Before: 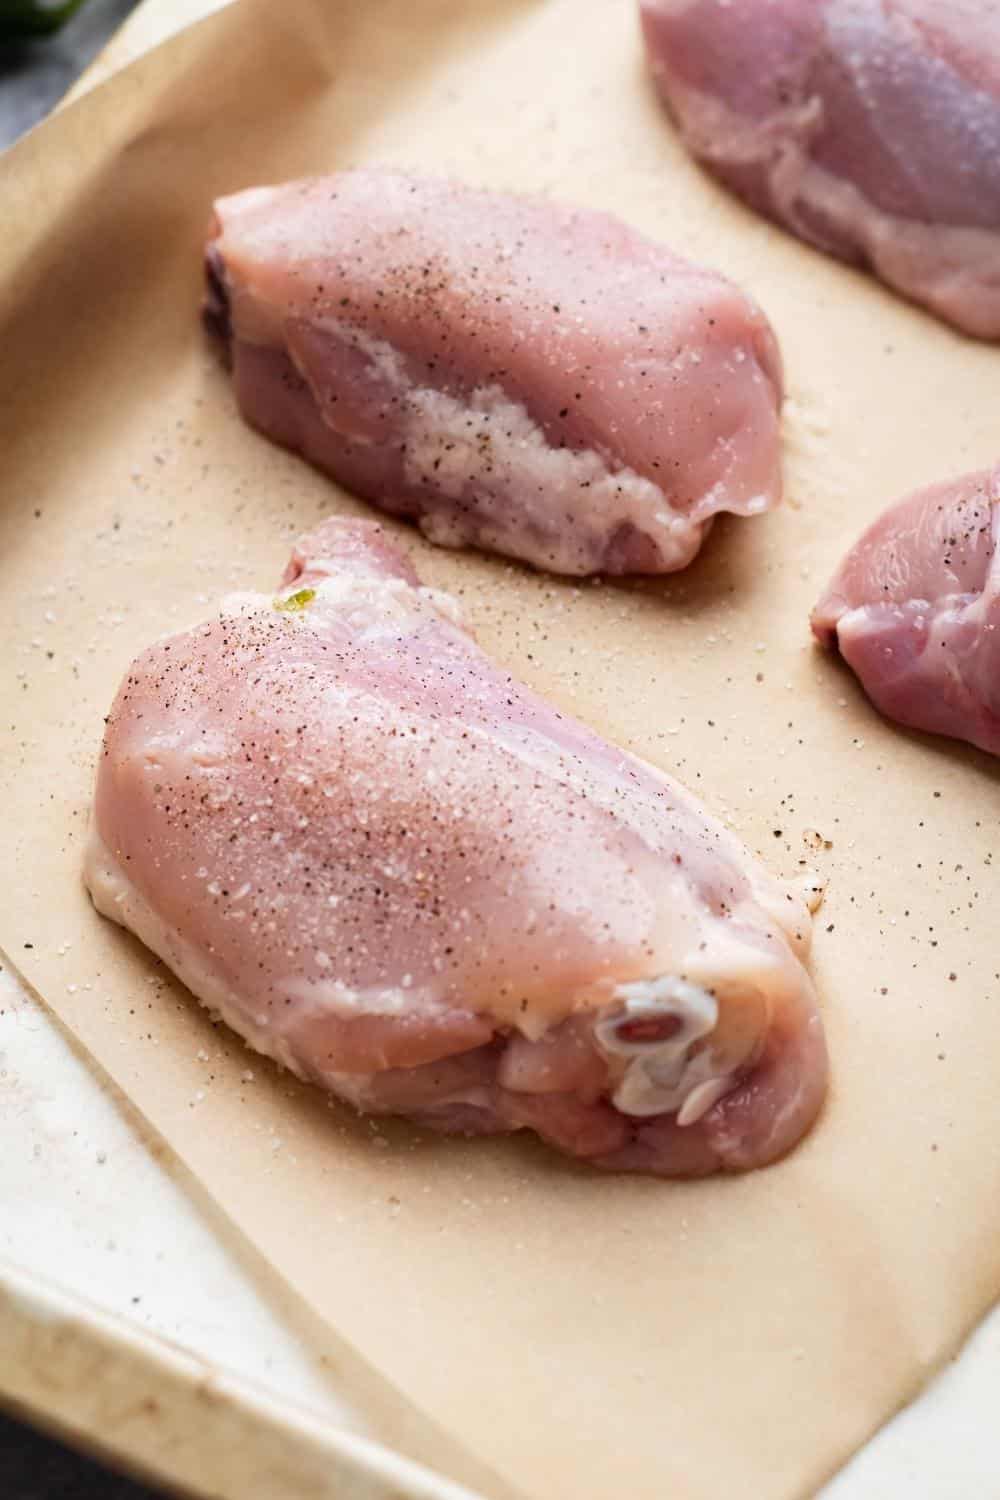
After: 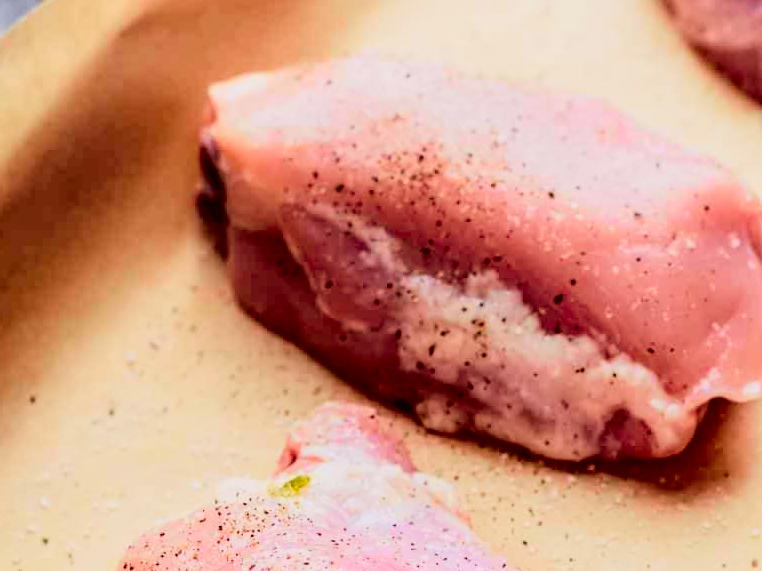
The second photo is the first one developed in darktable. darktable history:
crop: left 0.579%, top 7.627%, right 23.167%, bottom 54.275%
local contrast: on, module defaults
contrast brightness saturation: saturation 0.5
rotate and perspective: automatic cropping original format, crop left 0, crop top 0
tone curve: curves: ch0 [(0, 0.011) (0.053, 0.026) (0.174, 0.115) (0.398, 0.444) (0.673, 0.775) (0.829, 0.906) (0.991, 0.981)]; ch1 [(0, 0) (0.264, 0.22) (0.407, 0.373) (0.463, 0.457) (0.492, 0.501) (0.512, 0.513) (0.54, 0.543) (0.585, 0.617) (0.659, 0.686) (0.78, 0.8) (1, 1)]; ch2 [(0, 0) (0.438, 0.449) (0.473, 0.469) (0.503, 0.5) (0.523, 0.534) (0.562, 0.591) (0.612, 0.627) (0.701, 0.707) (1, 1)], color space Lab, independent channels, preserve colors none
filmic rgb: black relative exposure -7.65 EV, white relative exposure 4.56 EV, hardness 3.61
